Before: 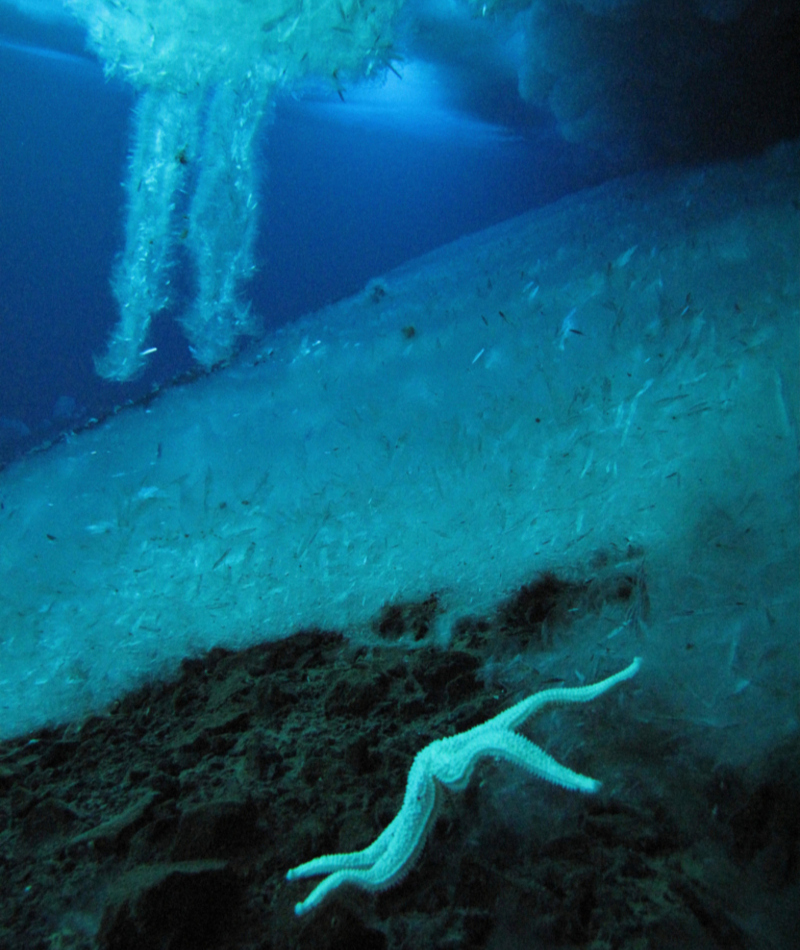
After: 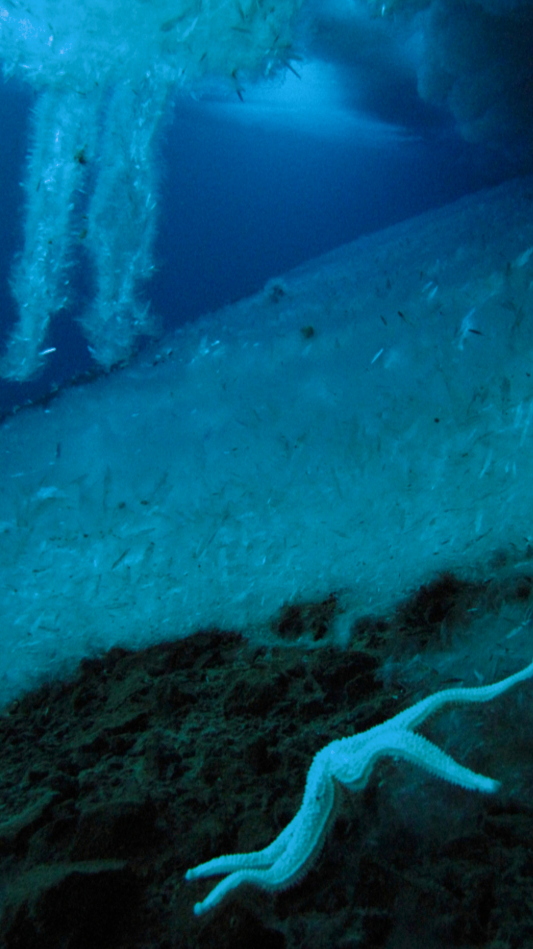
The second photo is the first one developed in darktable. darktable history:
crop and rotate: left 12.673%, right 20.66%
split-toning: shadows › hue 220°, shadows › saturation 0.64, highlights › hue 220°, highlights › saturation 0.64, balance 0, compress 5.22%
contrast brightness saturation: brightness -0.09
